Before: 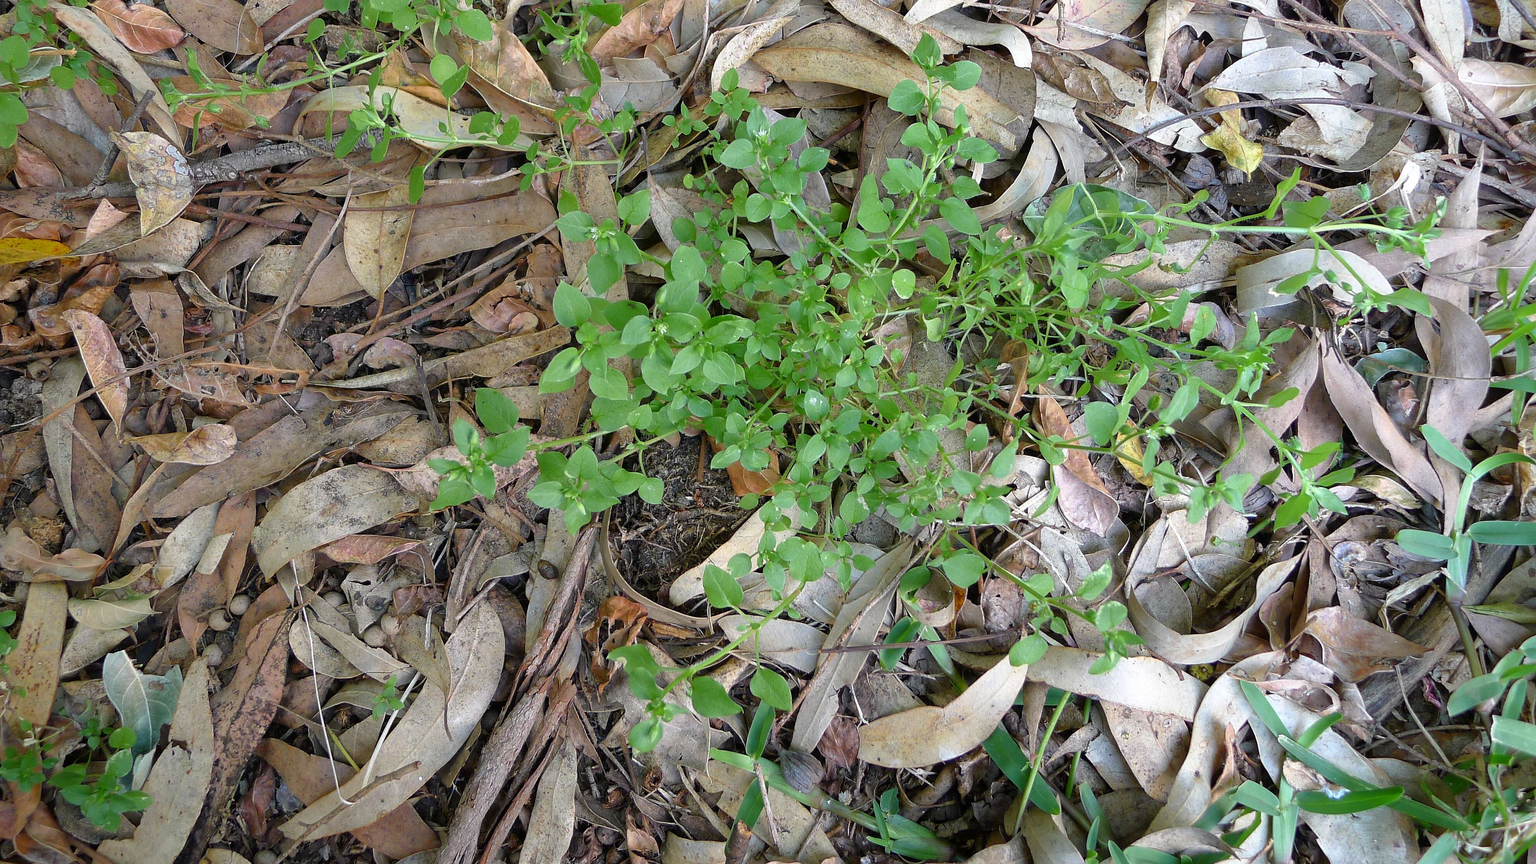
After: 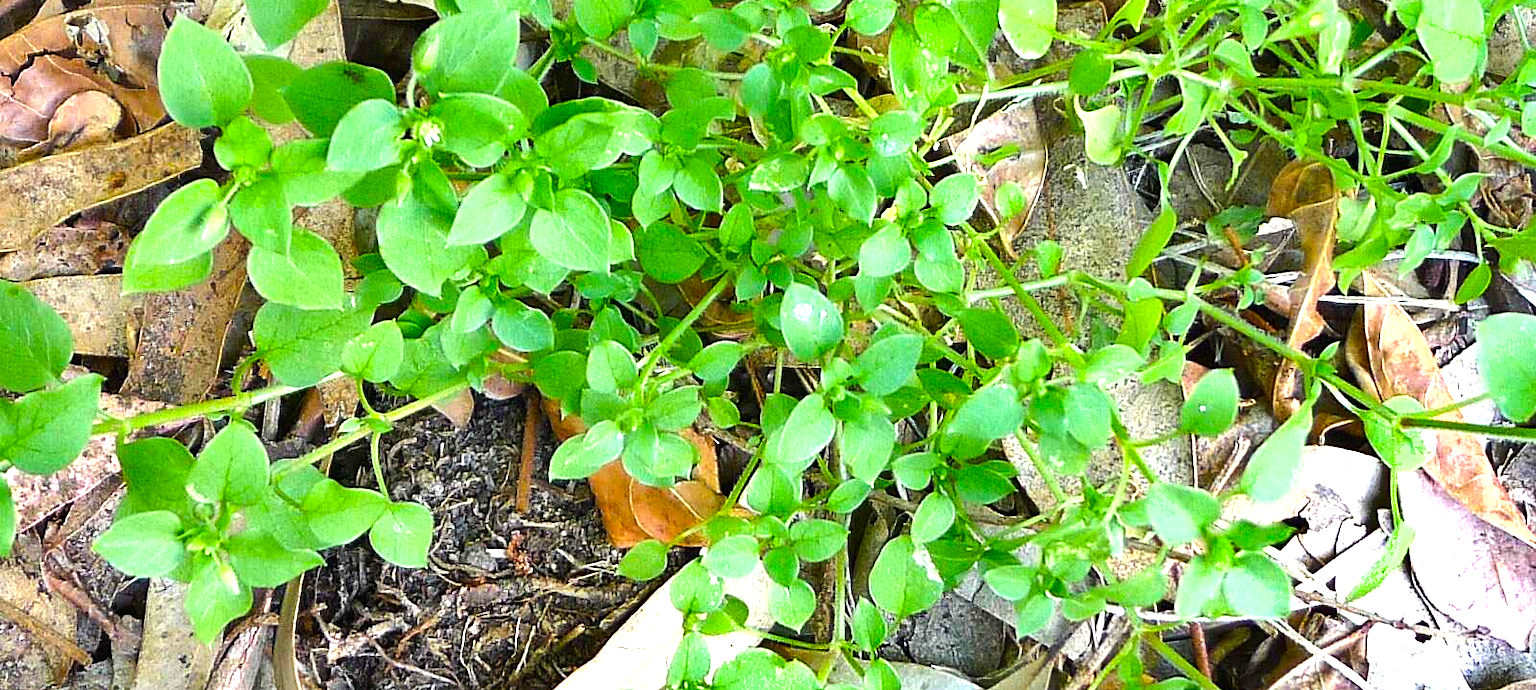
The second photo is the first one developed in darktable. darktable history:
tone equalizer: -8 EV -0.419 EV, -7 EV -0.396 EV, -6 EV -0.298 EV, -5 EV -0.256 EV, -3 EV 0.236 EV, -2 EV 0.322 EV, -1 EV 0.369 EV, +0 EV 0.428 EV, edges refinement/feathering 500, mask exposure compensation -1.57 EV, preserve details no
exposure: black level correction 0, exposure 0.947 EV, compensate exposure bias true, compensate highlight preservation false
crop: left 31.873%, top 31.879%, right 27.804%, bottom 35.864%
shadows and highlights: shadows 12.21, white point adjustment 1.3, soften with gaussian
color balance rgb: perceptual saturation grading › global saturation 25.4%, global vibrance 18.088%
